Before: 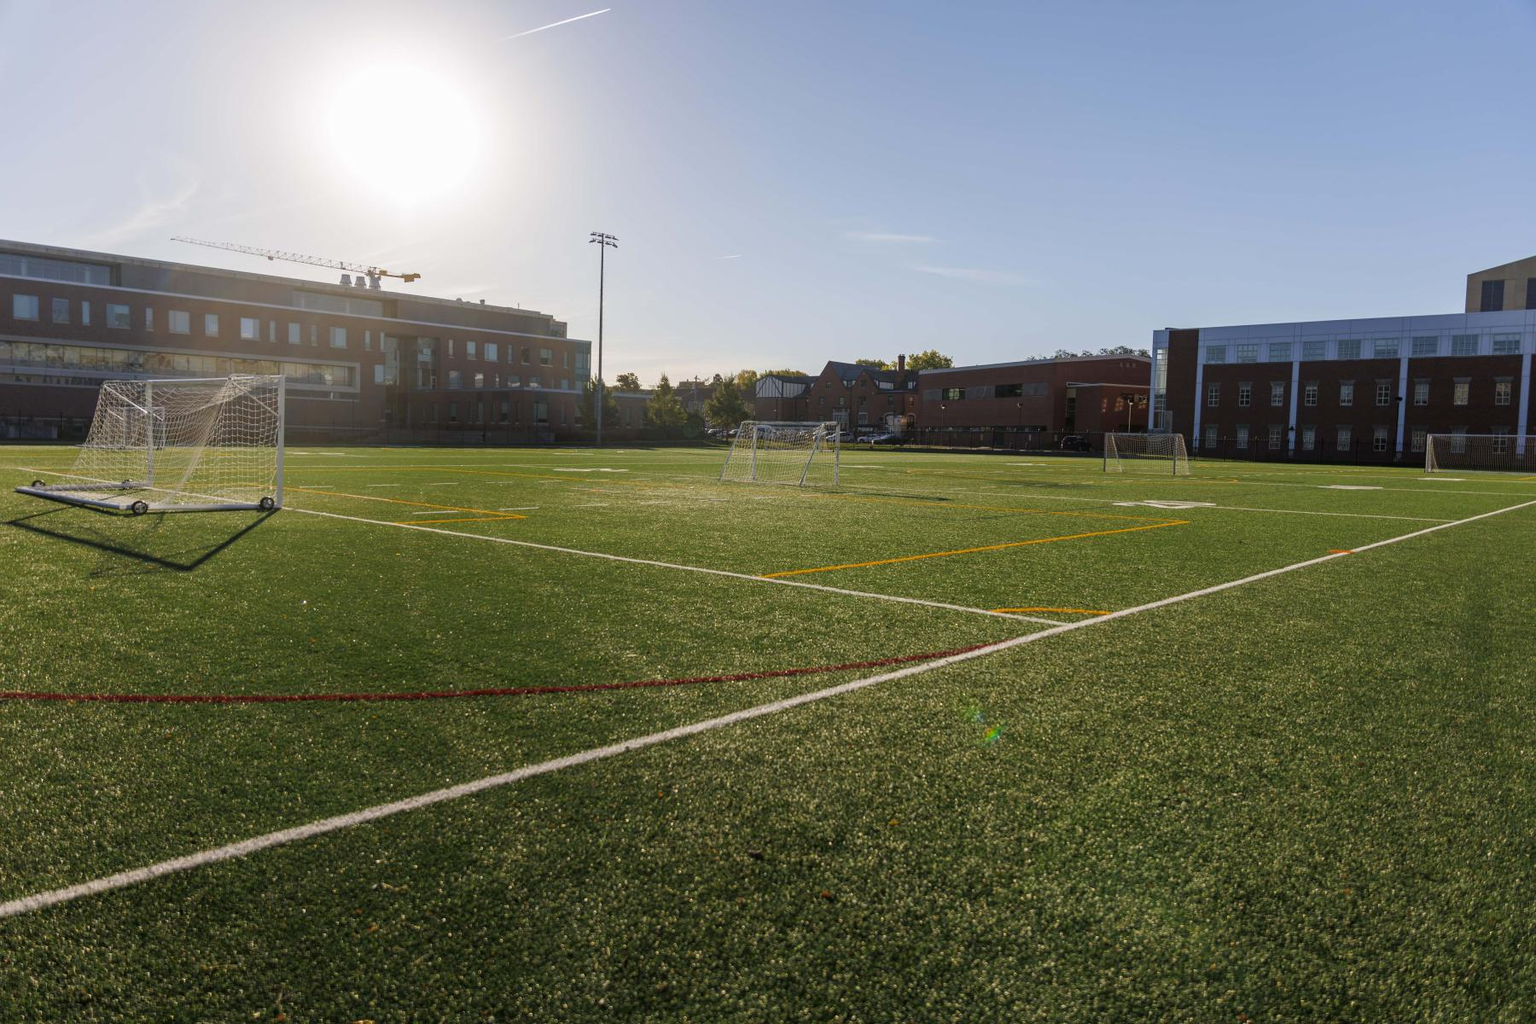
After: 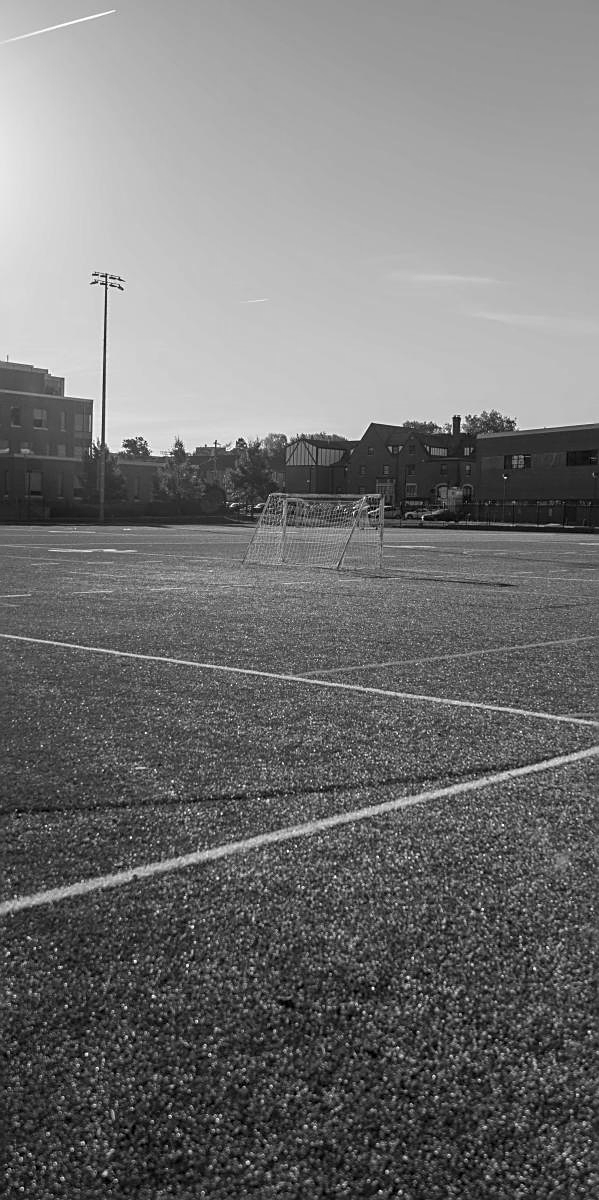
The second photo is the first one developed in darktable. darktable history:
sharpen: on, module defaults
color balance rgb: shadows lift › chroma 1.41%, shadows lift › hue 260°, power › chroma 0.5%, power › hue 260°, highlights gain › chroma 1%, highlights gain › hue 27°, saturation formula JzAzBz (2021)
crop: left 33.36%, right 33.36%
monochrome: a -11.7, b 1.62, size 0.5, highlights 0.38
